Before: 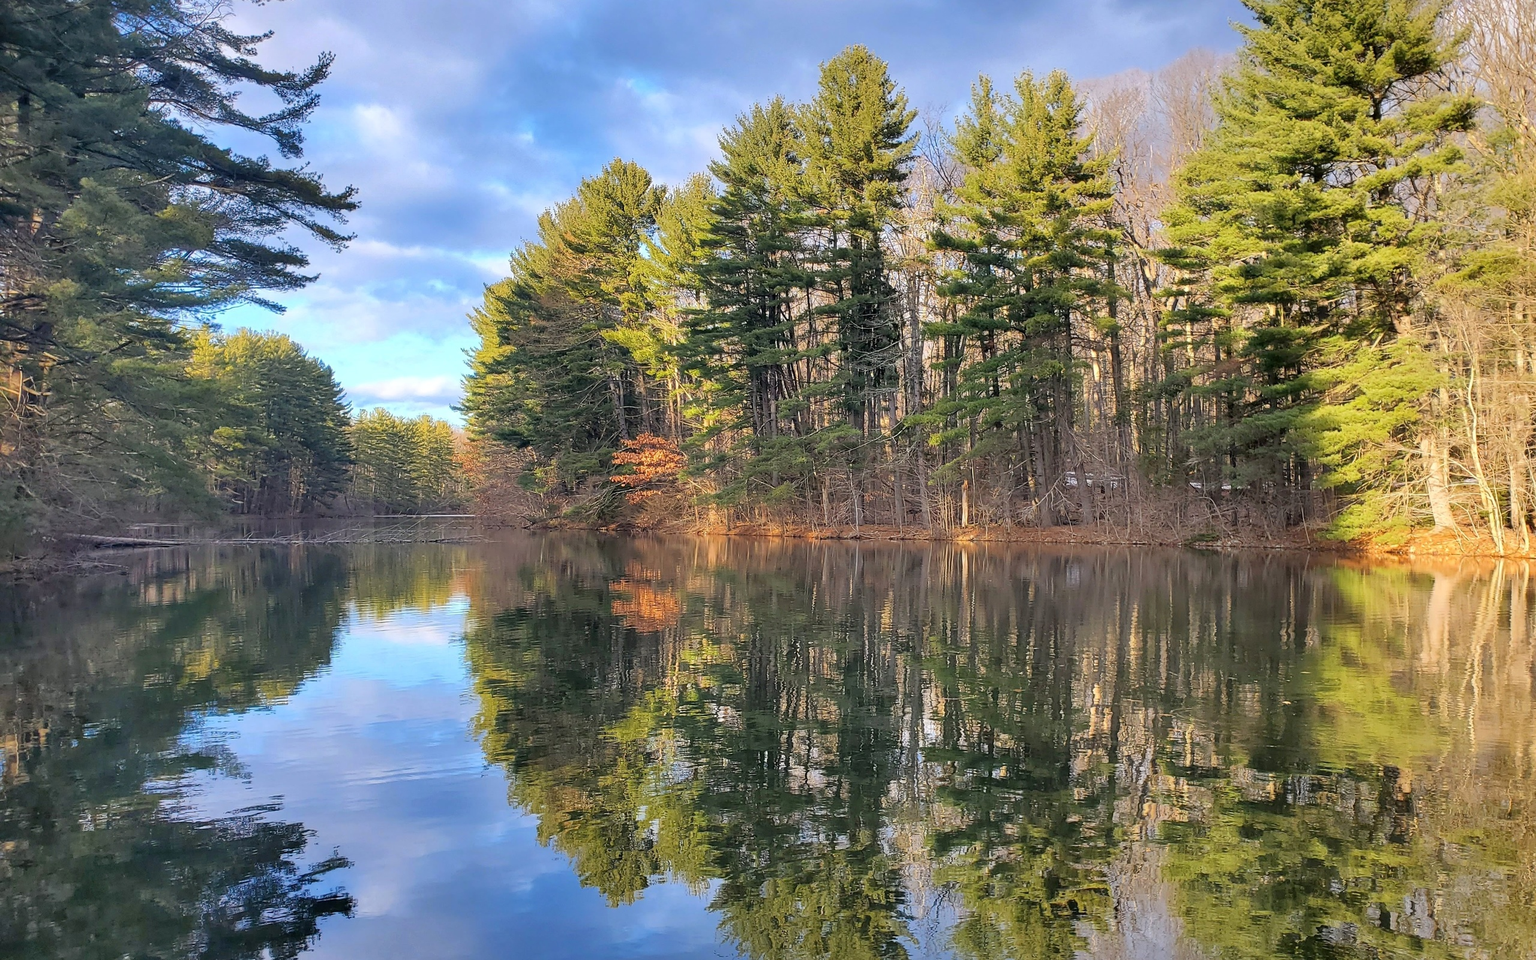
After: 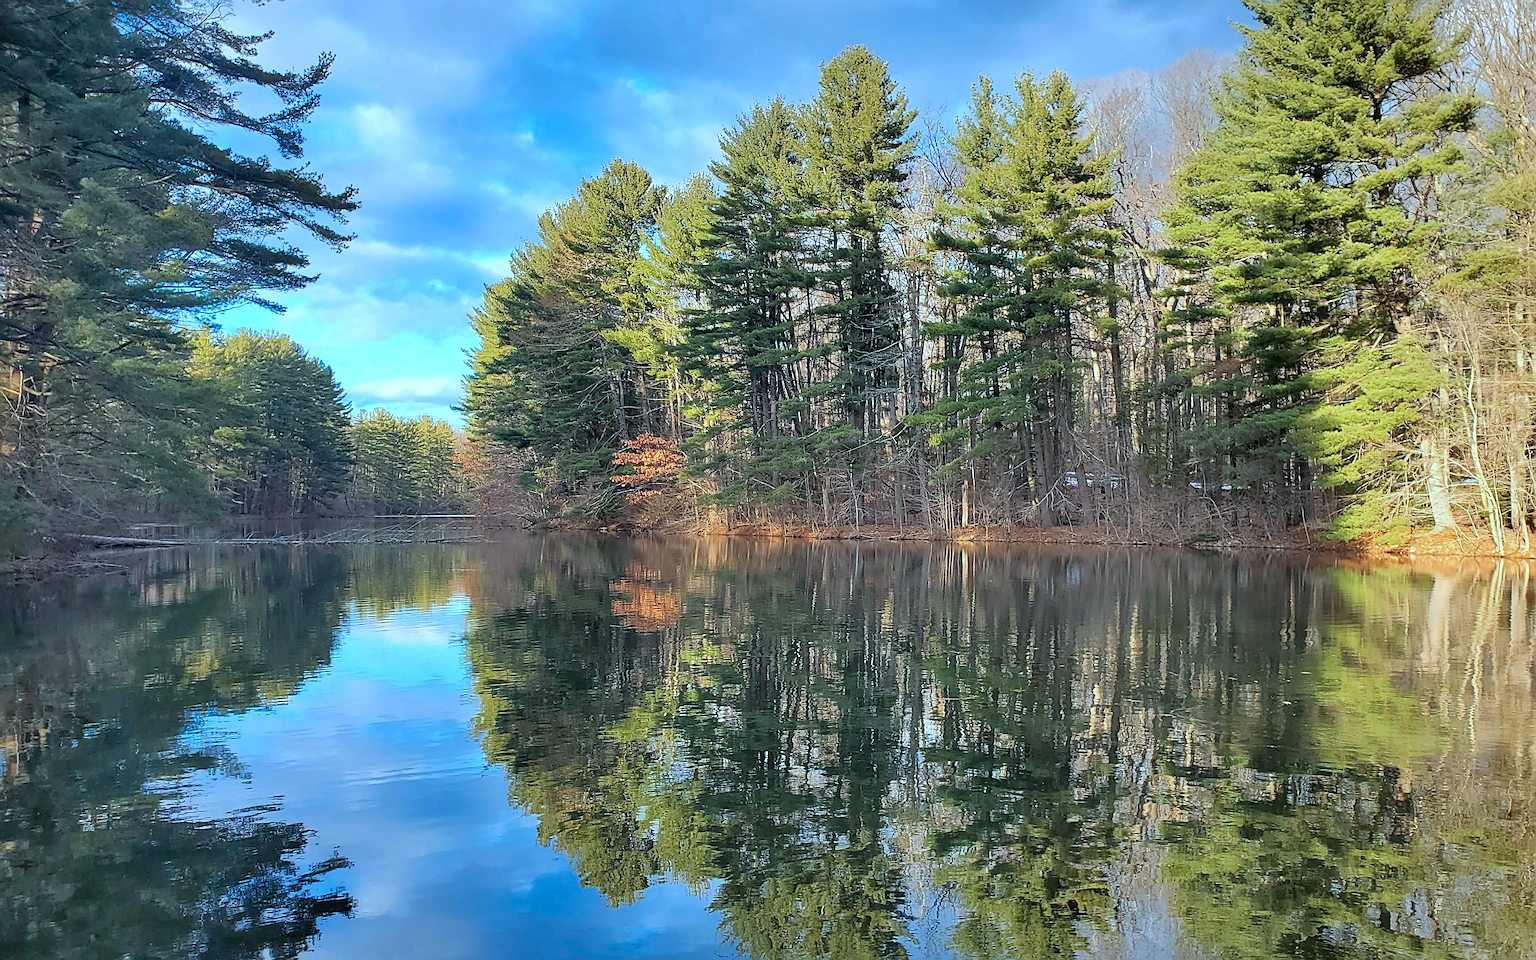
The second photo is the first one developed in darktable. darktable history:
color correction: highlights a* -11.71, highlights b* -15.58
sharpen: on, module defaults
